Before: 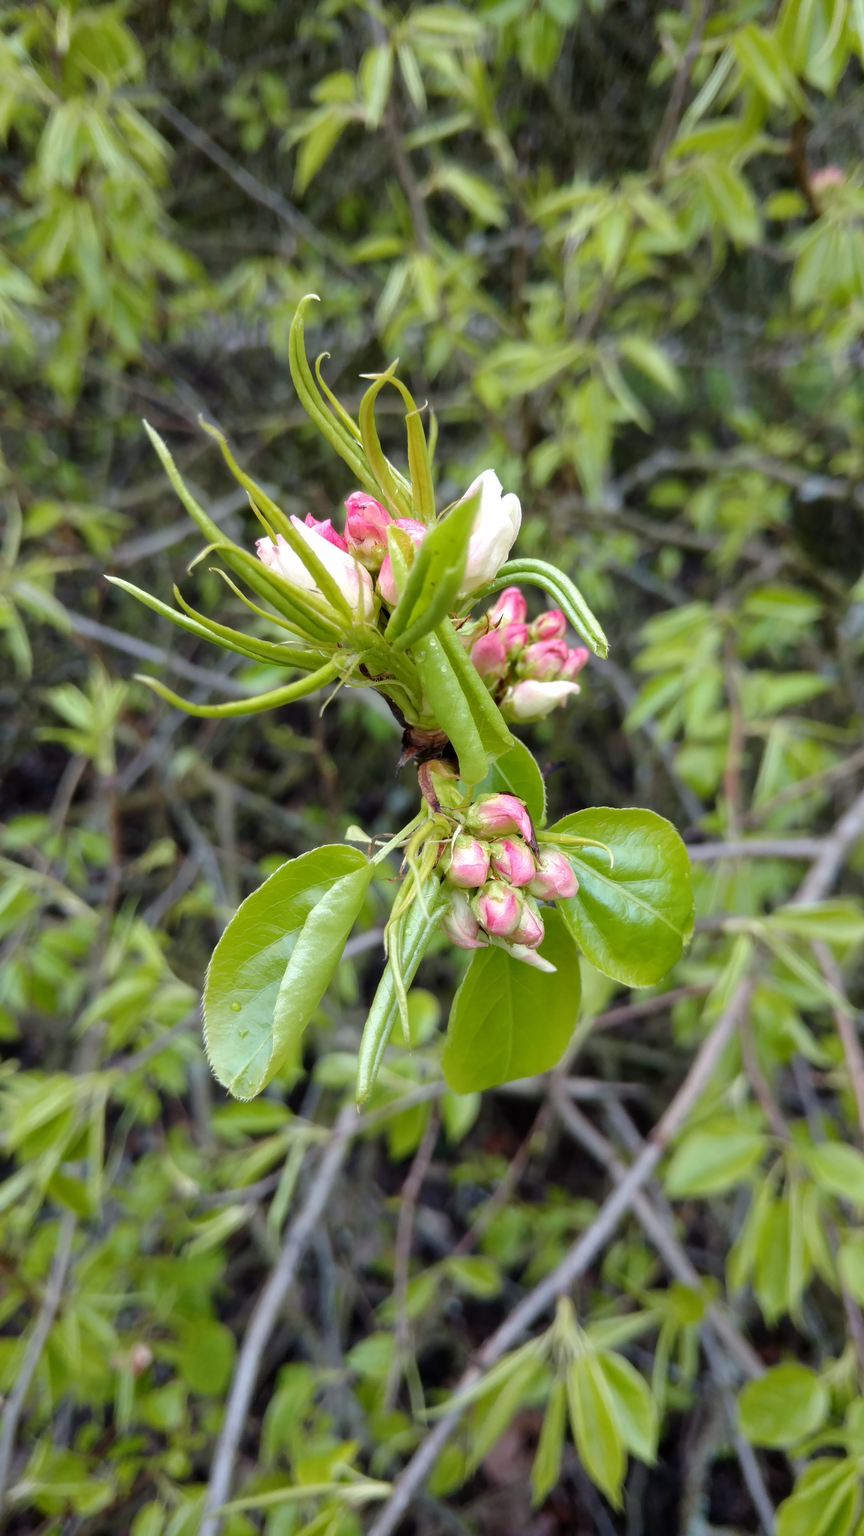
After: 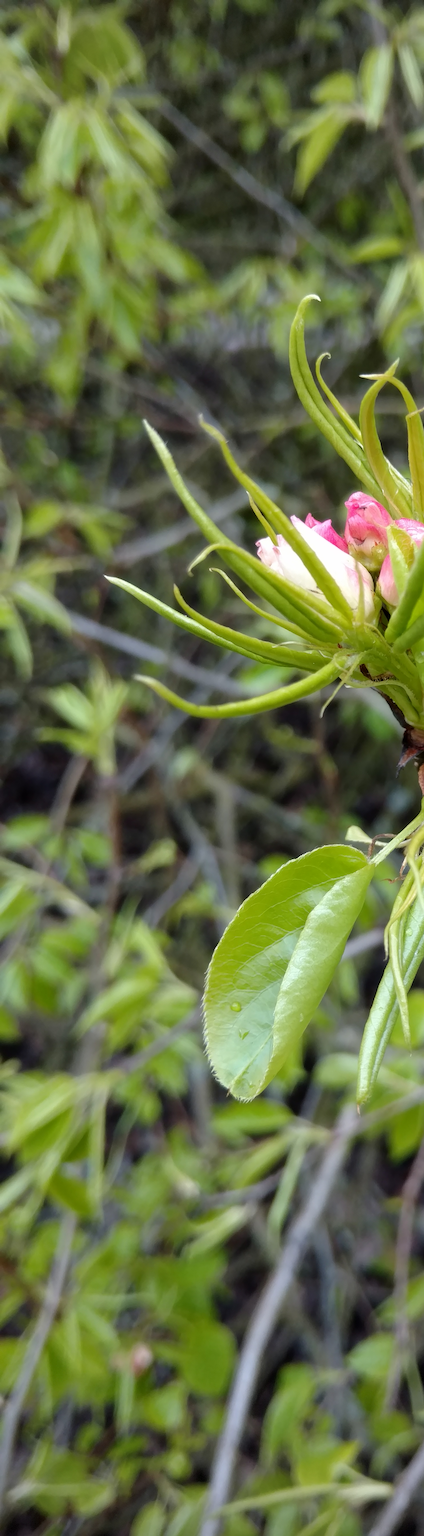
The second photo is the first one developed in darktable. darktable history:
vignetting: dithering 8-bit output, unbound false
crop and rotate: left 0%, top 0%, right 50.845%
